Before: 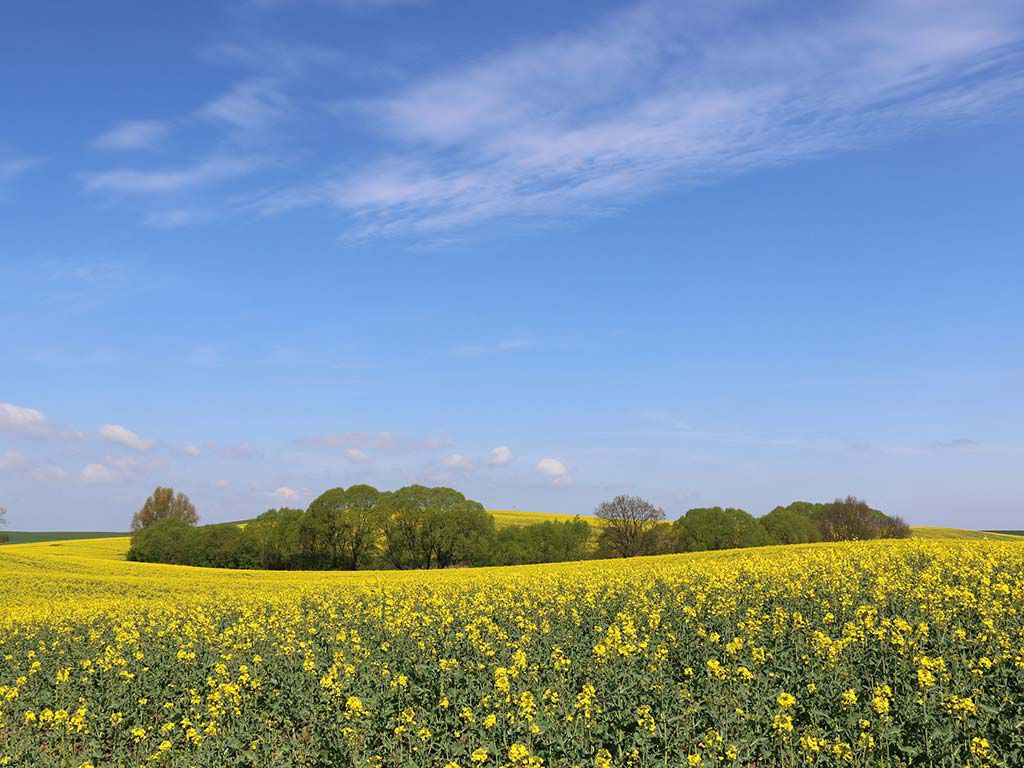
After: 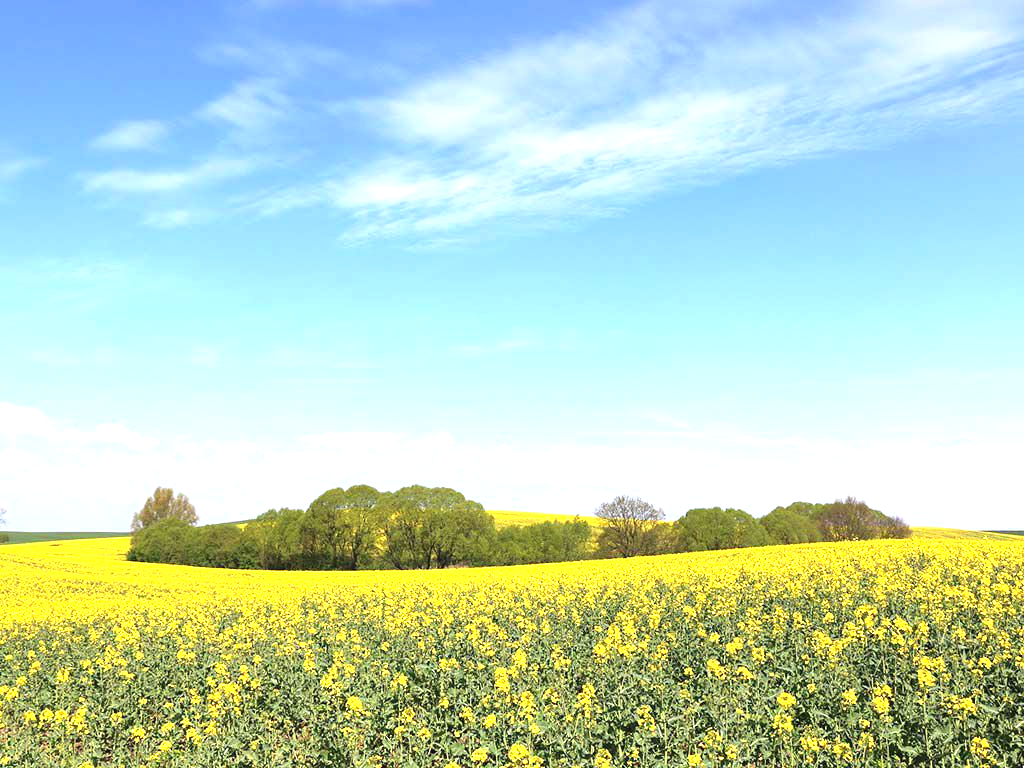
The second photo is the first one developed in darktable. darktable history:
exposure: black level correction 0, exposure 1.296 EV, compensate highlight preservation false
